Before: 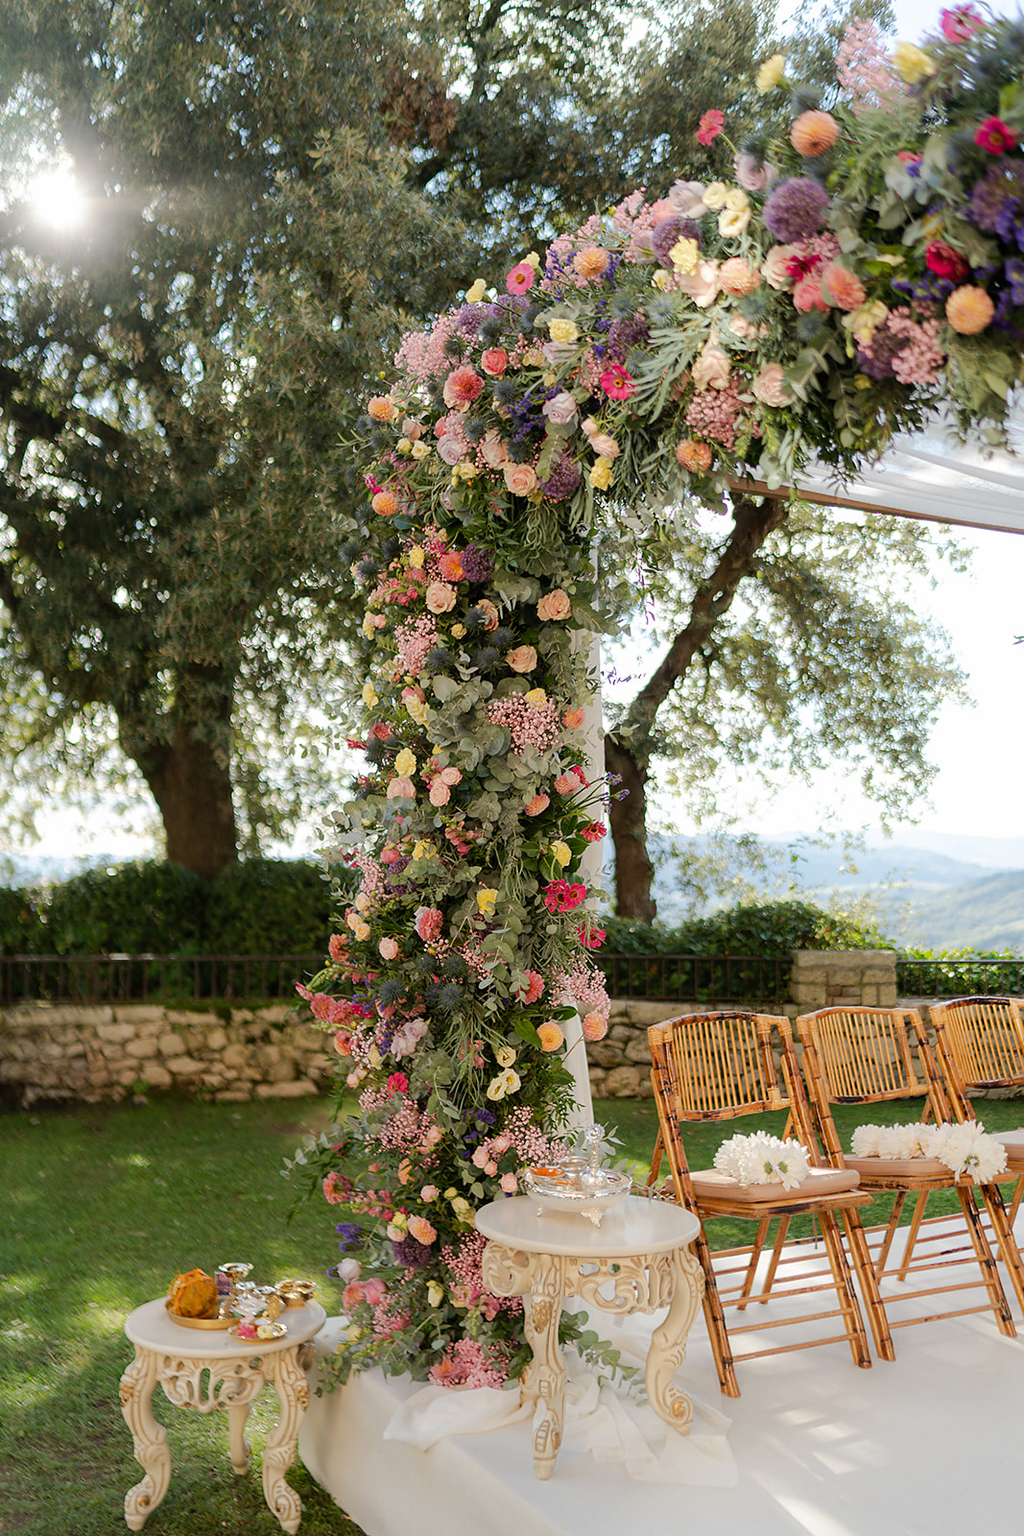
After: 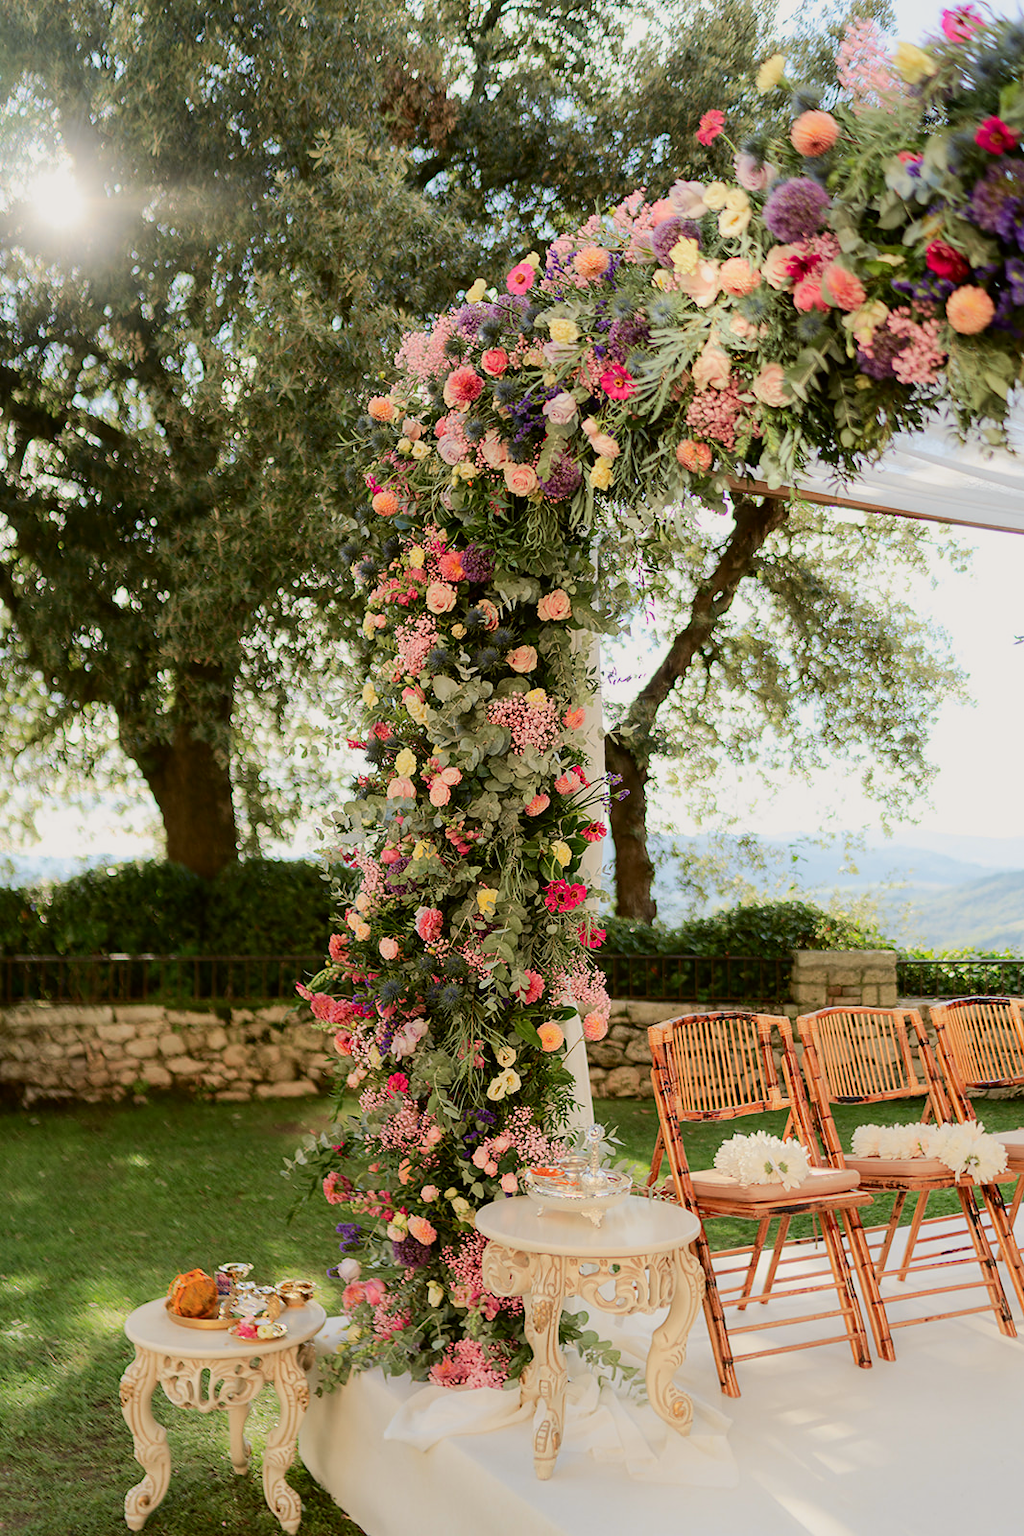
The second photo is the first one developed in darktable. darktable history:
tone curve: curves: ch0 [(0, 0) (0.091, 0.066) (0.184, 0.16) (0.491, 0.519) (0.748, 0.765) (1, 0.919)]; ch1 [(0, 0) (0.179, 0.173) (0.322, 0.32) (0.424, 0.424) (0.502, 0.504) (0.56, 0.578) (0.631, 0.675) (0.777, 0.806) (1, 1)]; ch2 [(0, 0) (0.434, 0.447) (0.483, 0.487) (0.547, 0.573) (0.676, 0.673) (1, 1)], color space Lab, independent channels, preserve colors none
